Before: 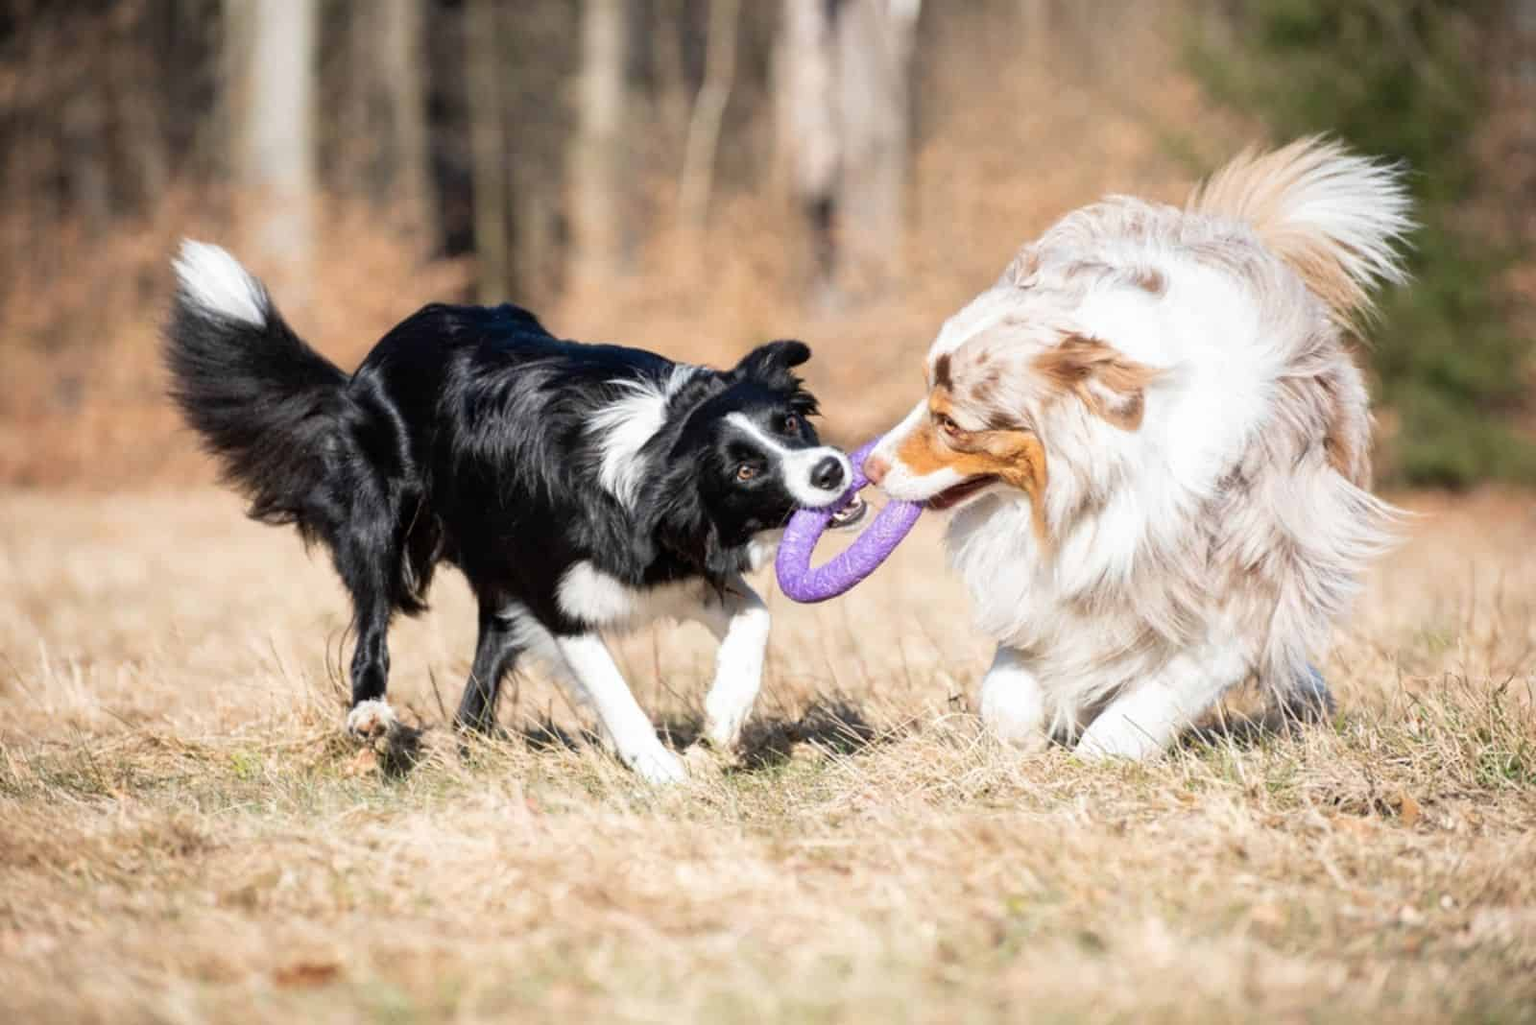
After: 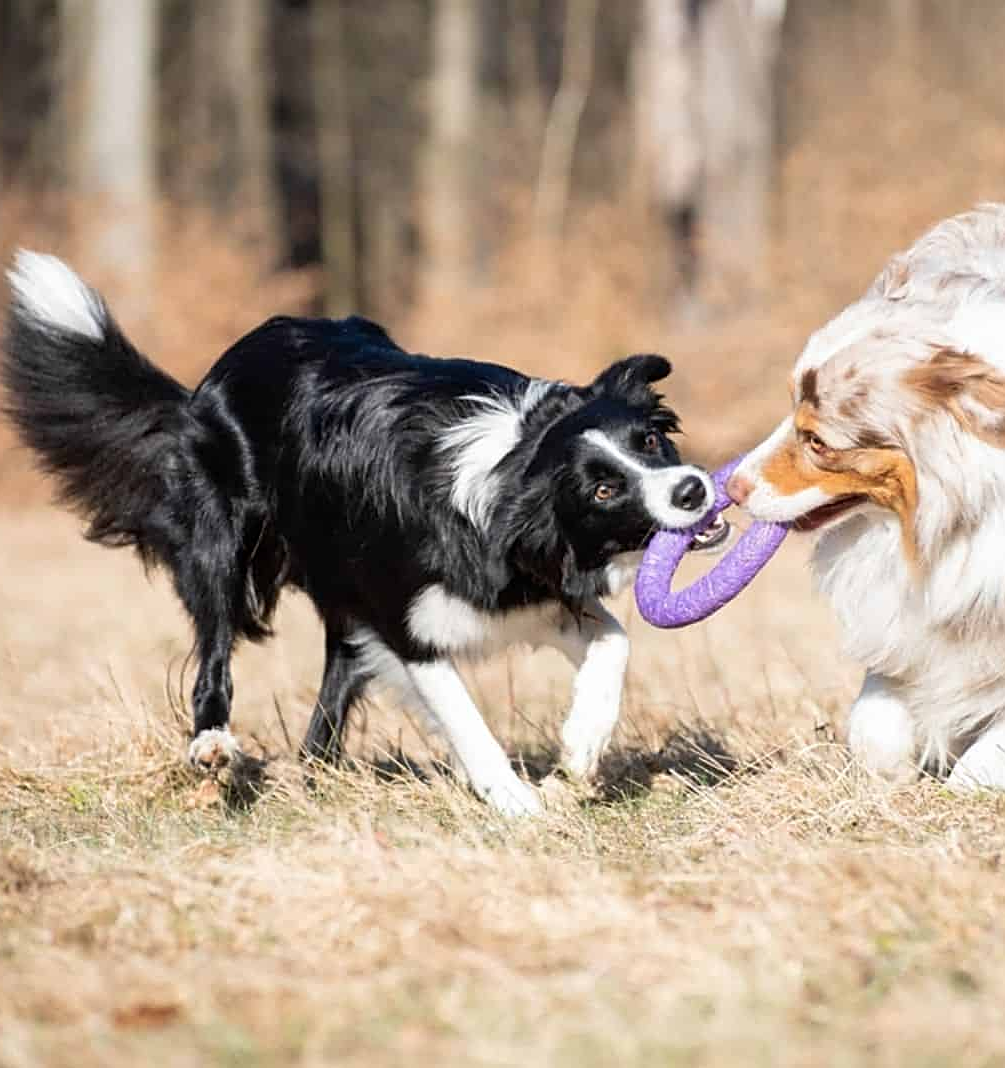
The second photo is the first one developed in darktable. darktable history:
sharpen: on, module defaults
crop: left 10.823%, right 26.315%
